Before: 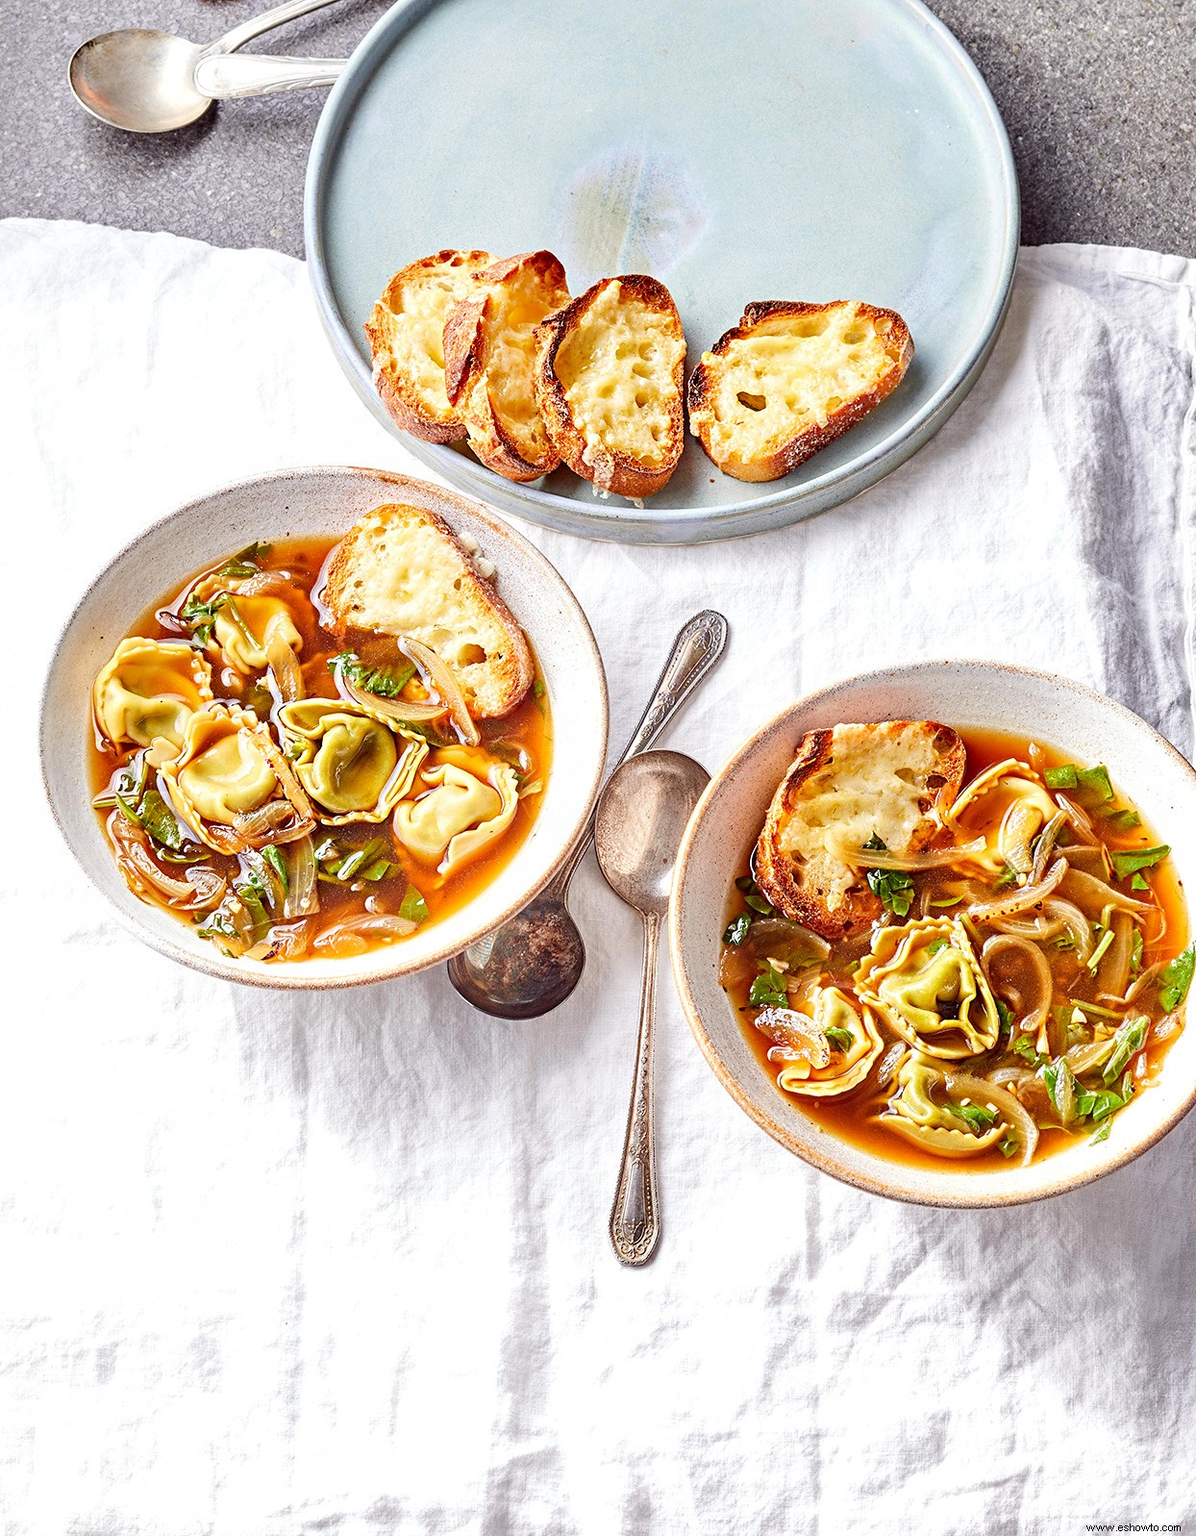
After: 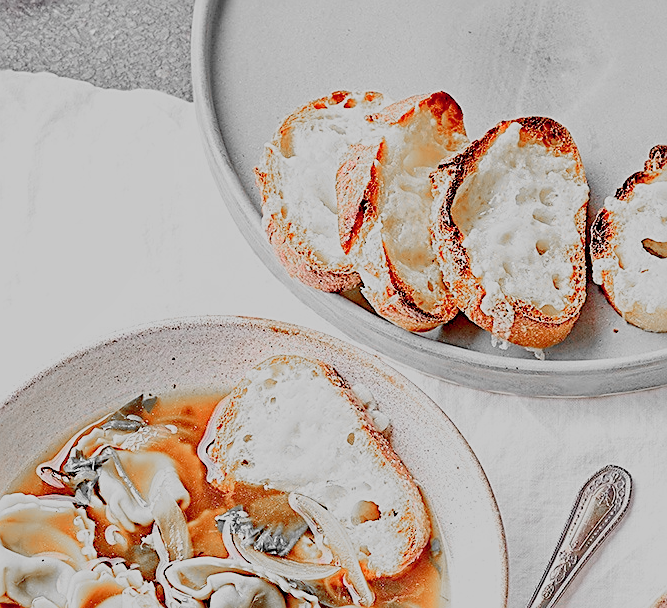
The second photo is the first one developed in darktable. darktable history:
crop: left 10.102%, top 10.614%, right 36.229%, bottom 51.291%
exposure: exposure 0.133 EV, compensate highlight preservation false
filmic rgb: black relative exposure -8.77 EV, white relative exposure 4.98 EV, threshold 2.99 EV, target black luminance 0%, hardness 3.78, latitude 66.24%, contrast 0.827, shadows ↔ highlights balance 19.48%, preserve chrominance no, color science v5 (2021), contrast in shadows safe, contrast in highlights safe, enable highlight reconstruction true
color zones: curves: ch0 [(0, 0.65) (0.096, 0.644) (0.221, 0.539) (0.429, 0.5) (0.571, 0.5) (0.714, 0.5) (0.857, 0.5) (1, 0.65)]; ch1 [(0, 0.5) (0.143, 0.5) (0.257, -0.002) (0.429, 0.04) (0.571, -0.001) (0.714, -0.015) (0.857, 0.024) (1, 0.5)]
shadows and highlights: shadows 25.13, highlights -24.91
sharpen: on, module defaults
